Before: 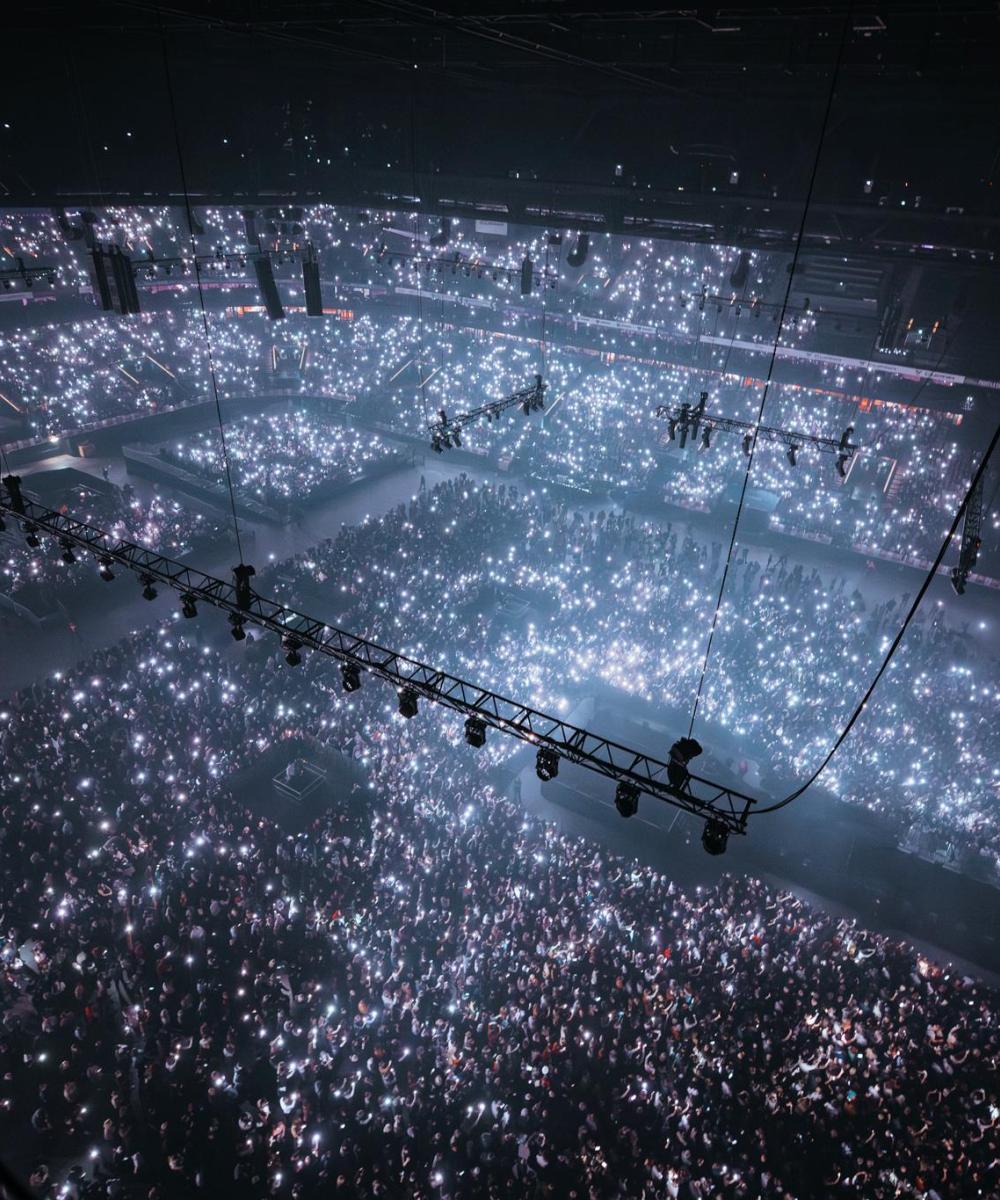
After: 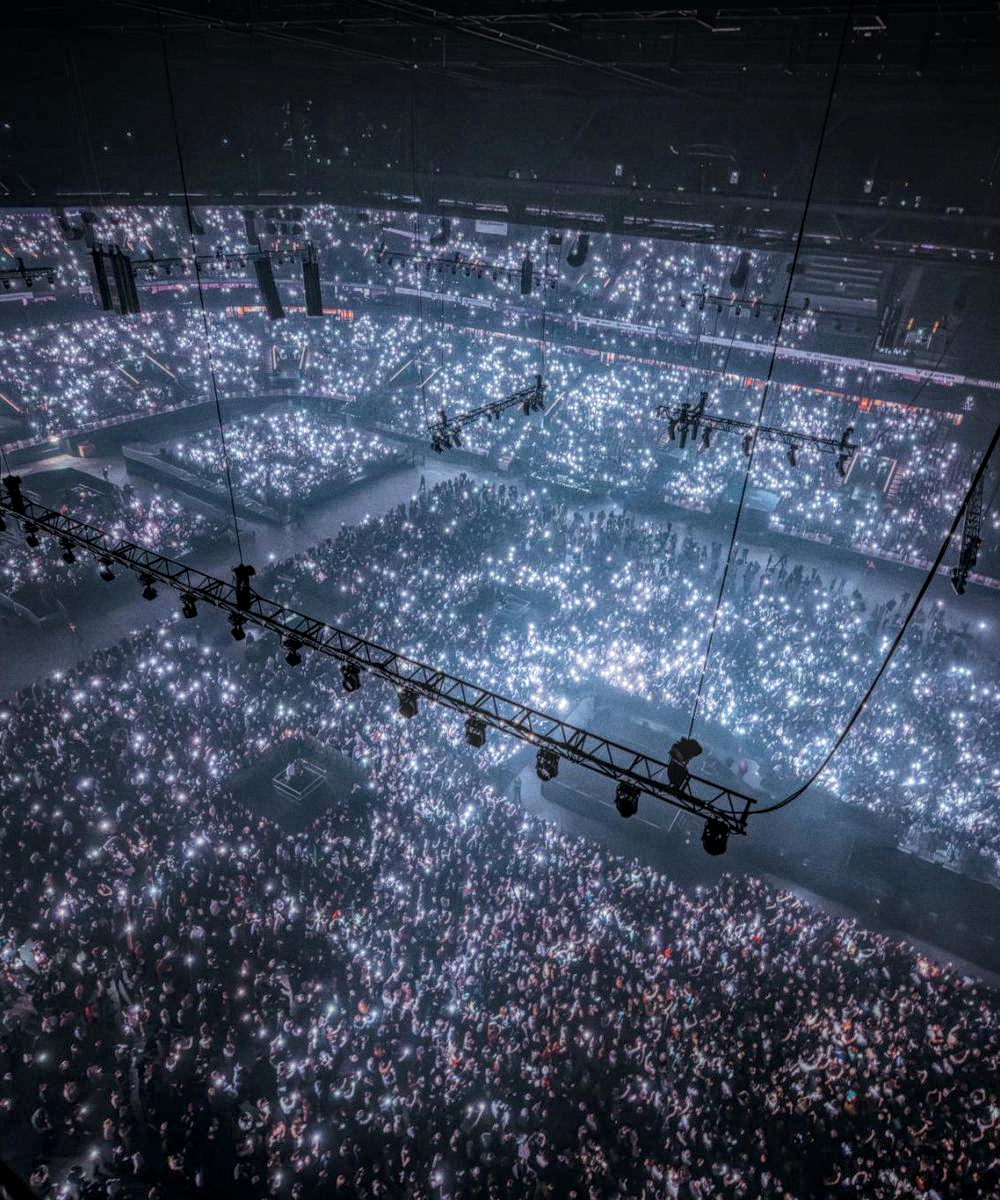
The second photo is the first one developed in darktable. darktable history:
local contrast: highlights 0%, shadows 0%, detail 200%, midtone range 0.25
grain: on, module defaults
